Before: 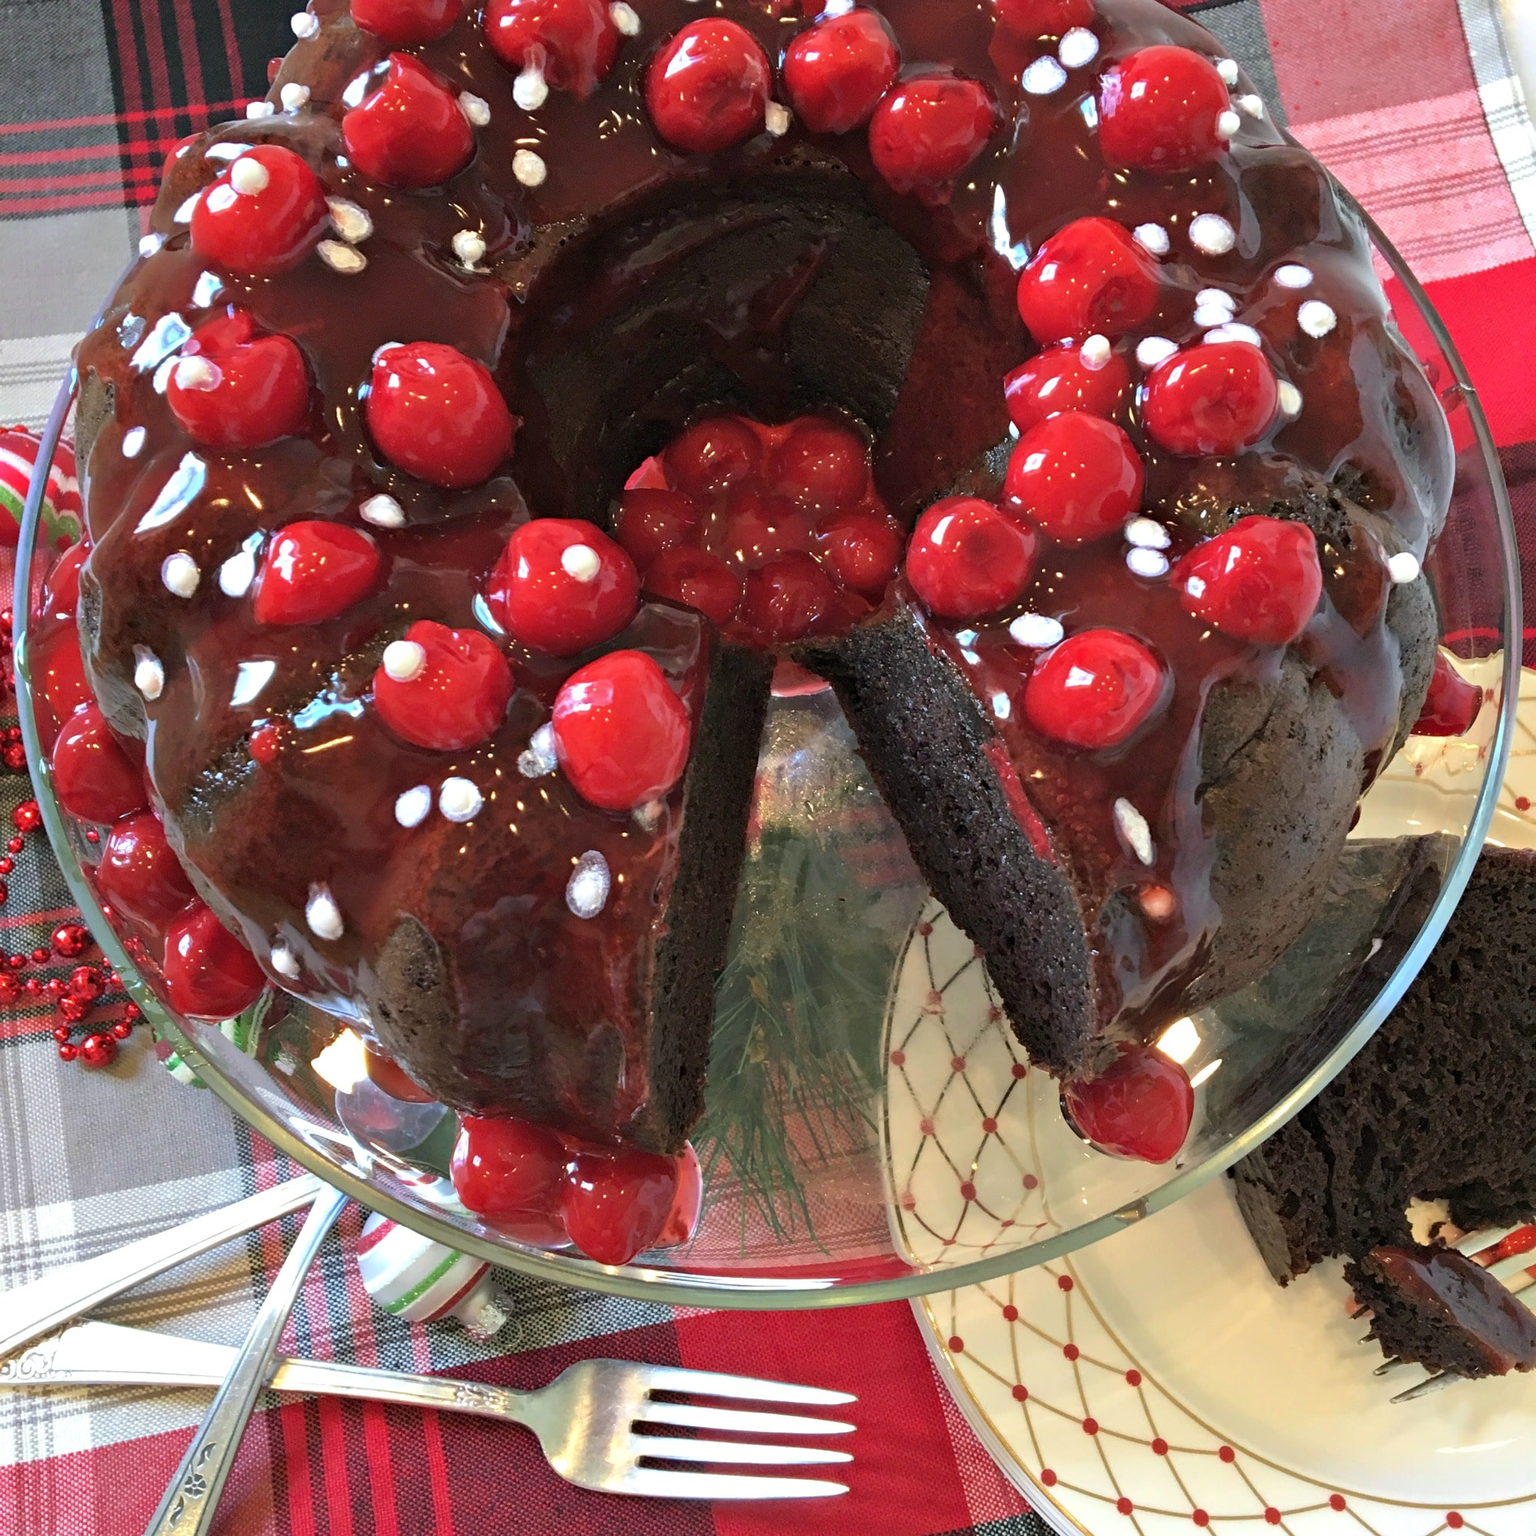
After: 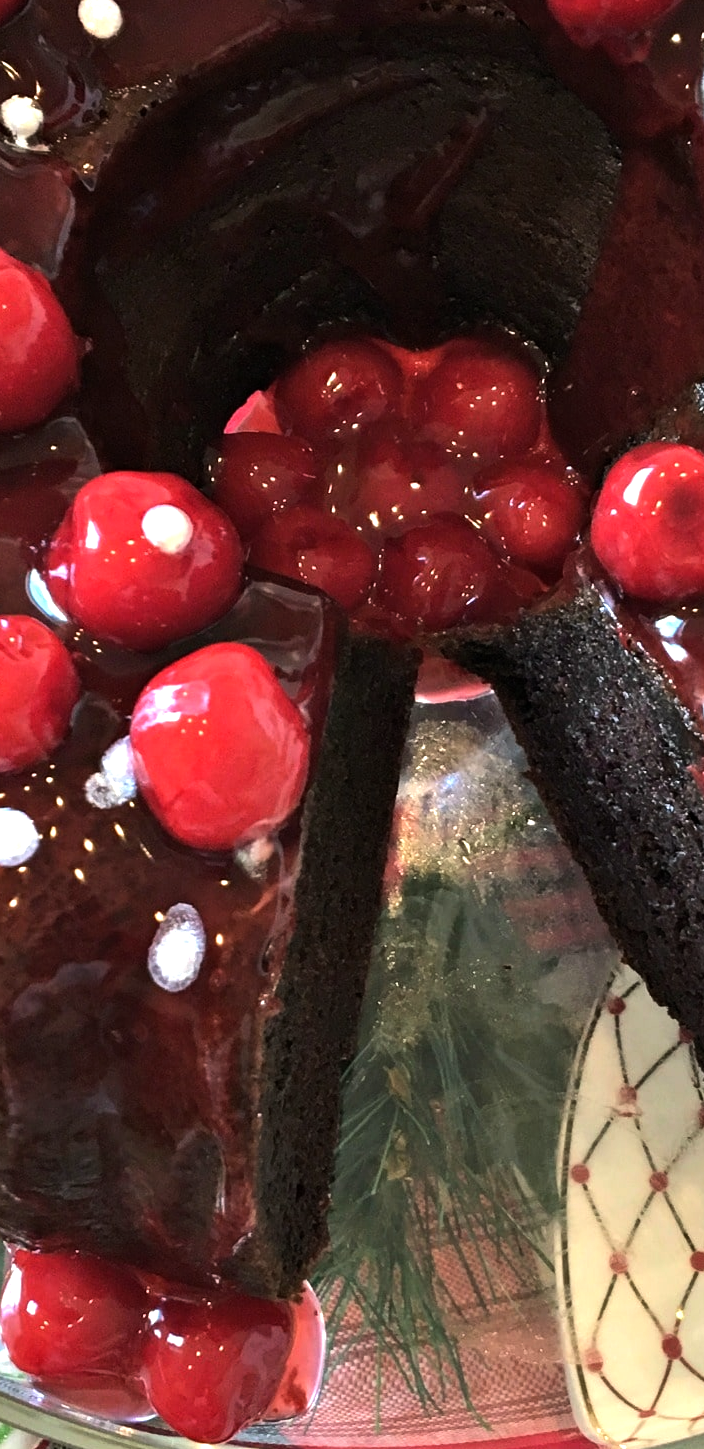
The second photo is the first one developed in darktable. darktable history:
crop and rotate: left 29.476%, top 10.214%, right 35.32%, bottom 17.333%
tone equalizer: -8 EV -0.75 EV, -7 EV -0.7 EV, -6 EV -0.6 EV, -5 EV -0.4 EV, -3 EV 0.4 EV, -2 EV 0.6 EV, -1 EV 0.7 EV, +0 EV 0.75 EV, edges refinement/feathering 500, mask exposure compensation -1.57 EV, preserve details no
